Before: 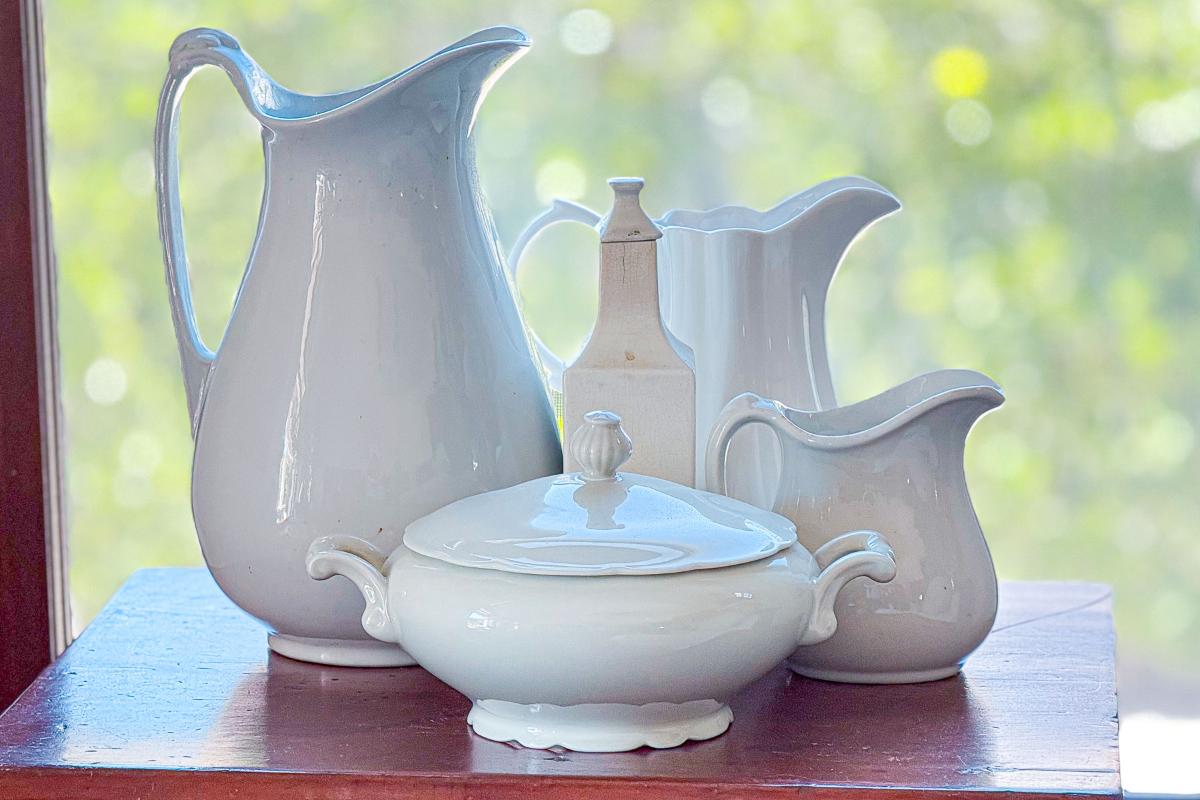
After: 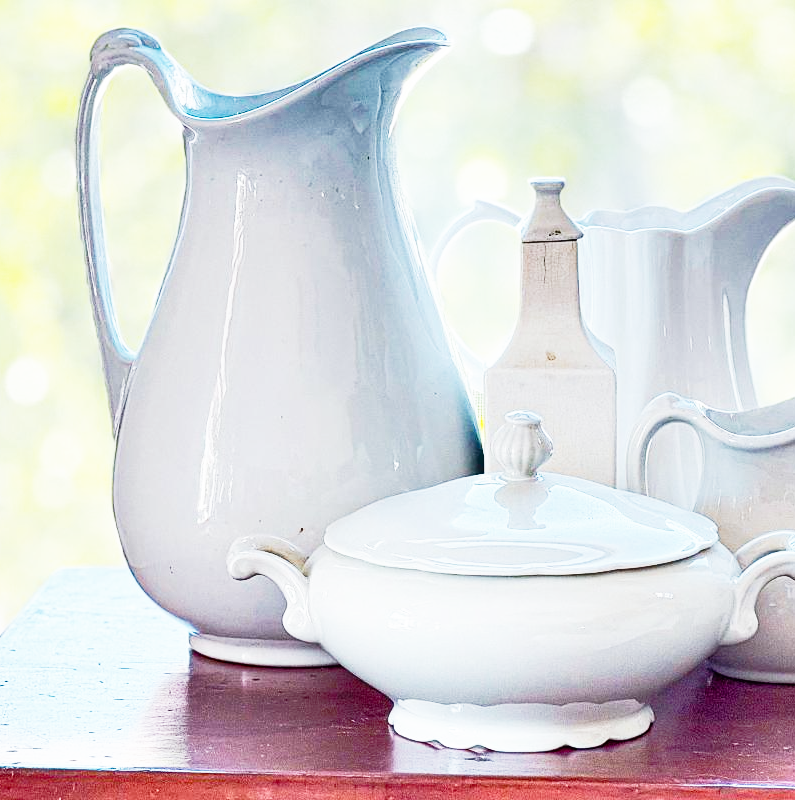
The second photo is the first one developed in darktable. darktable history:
crop and rotate: left 6.602%, right 27.125%
shadows and highlights: soften with gaussian
base curve: curves: ch0 [(0, 0) (0.012, 0.01) (0.073, 0.168) (0.31, 0.711) (0.645, 0.957) (1, 1)], preserve colors none
